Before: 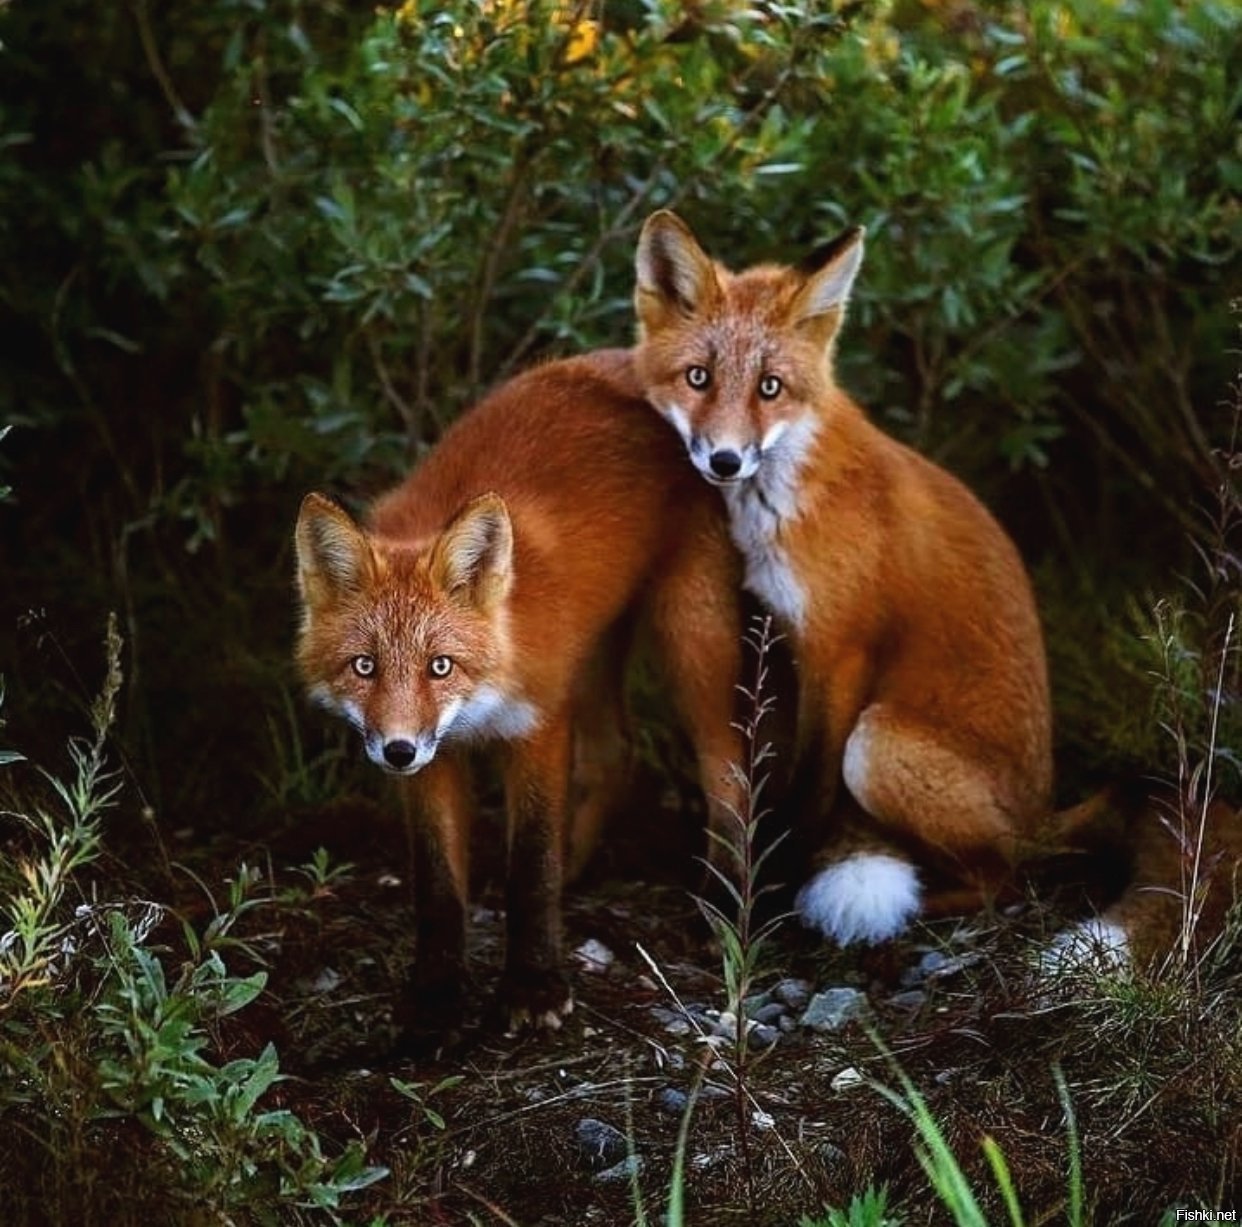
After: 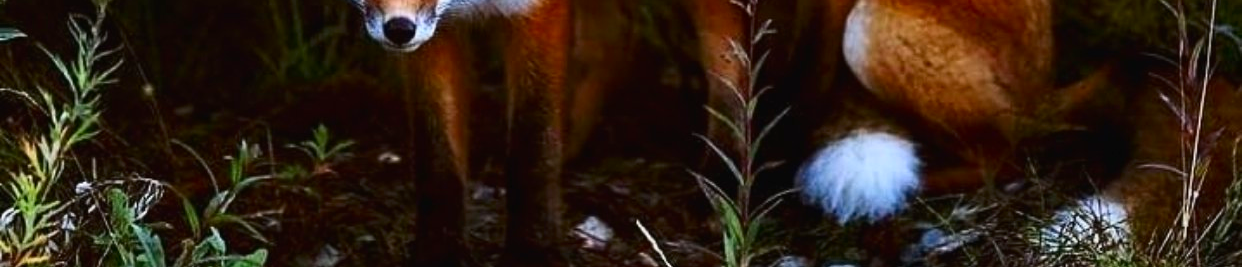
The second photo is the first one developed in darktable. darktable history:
crop and rotate: top 59.058%, bottom 19.147%
contrast brightness saturation: contrast 0.164, saturation 0.321
tone equalizer: on, module defaults
